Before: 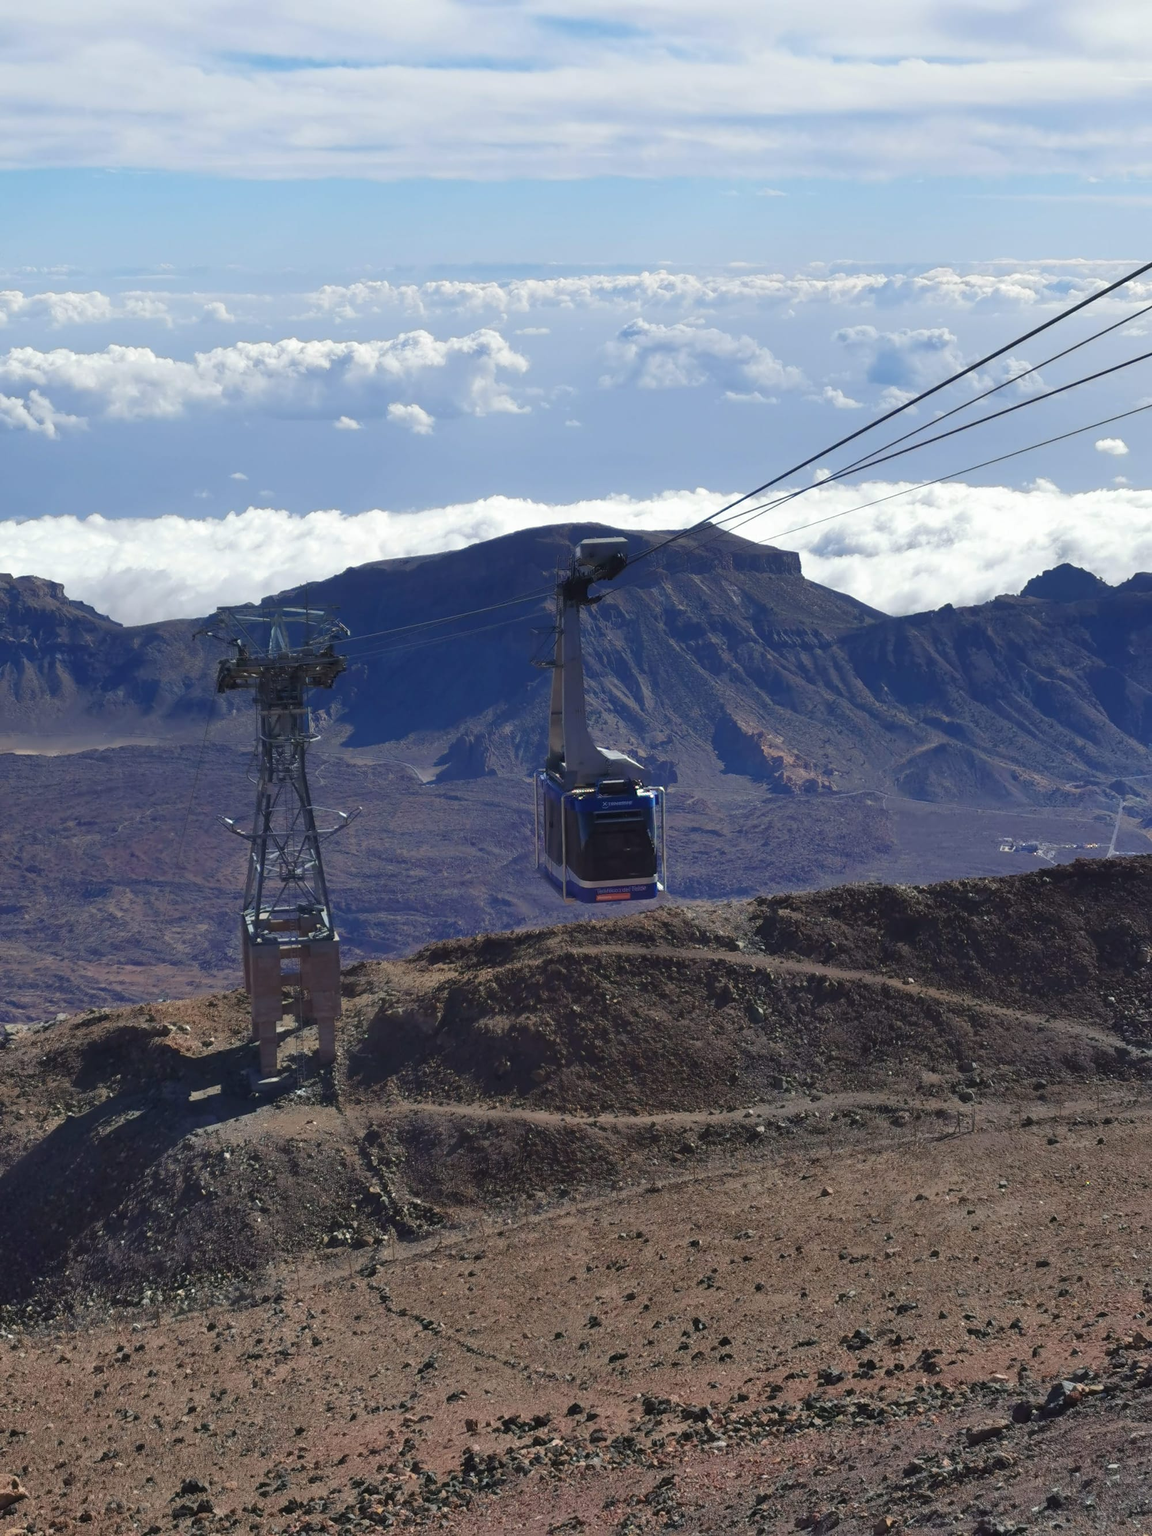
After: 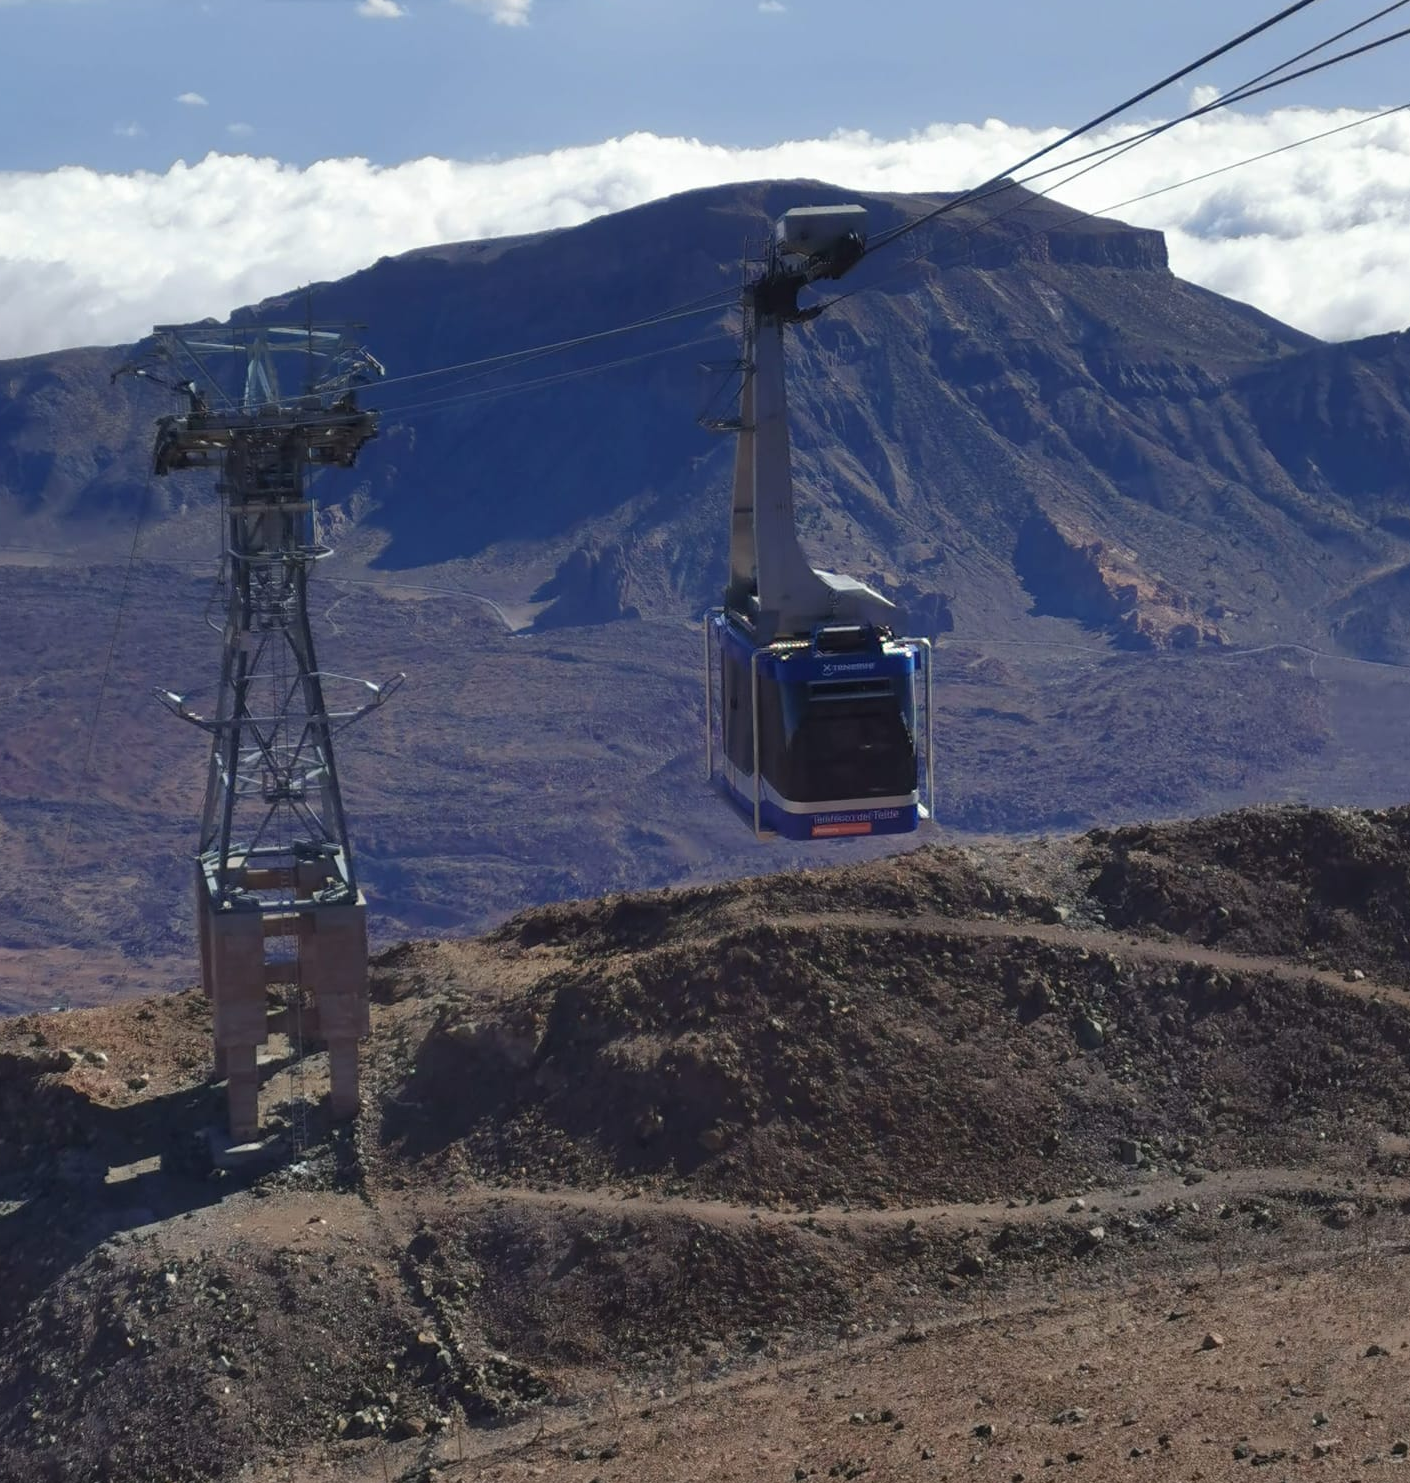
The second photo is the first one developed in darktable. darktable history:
crop: left 11.162%, top 27.326%, right 18.32%, bottom 17.06%
